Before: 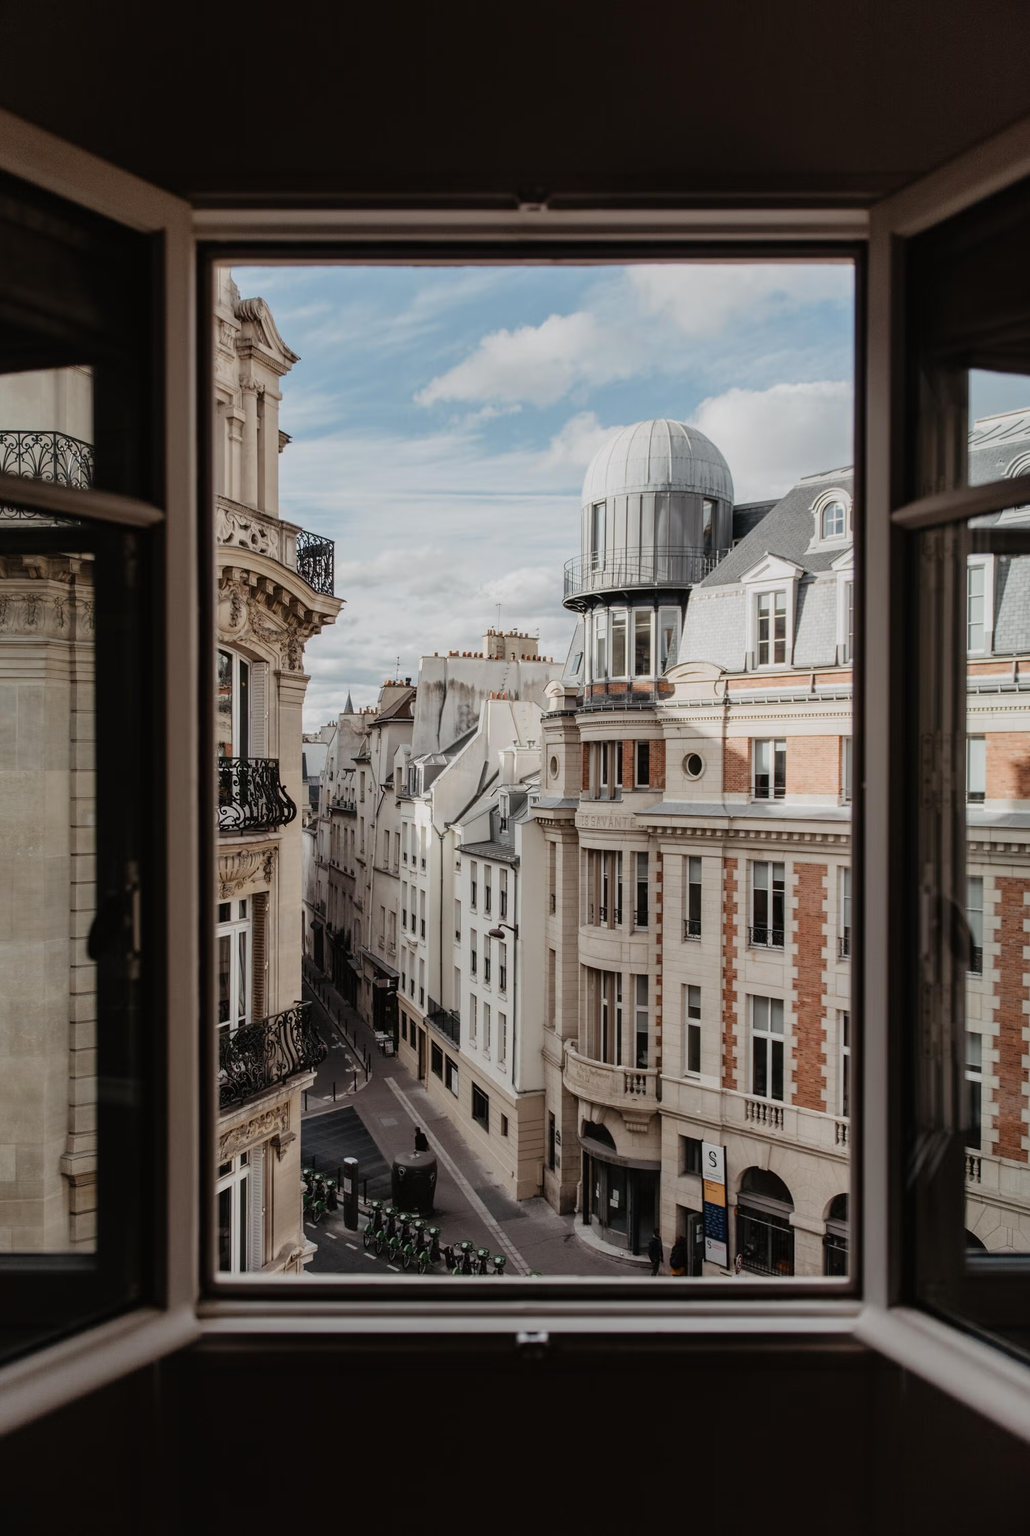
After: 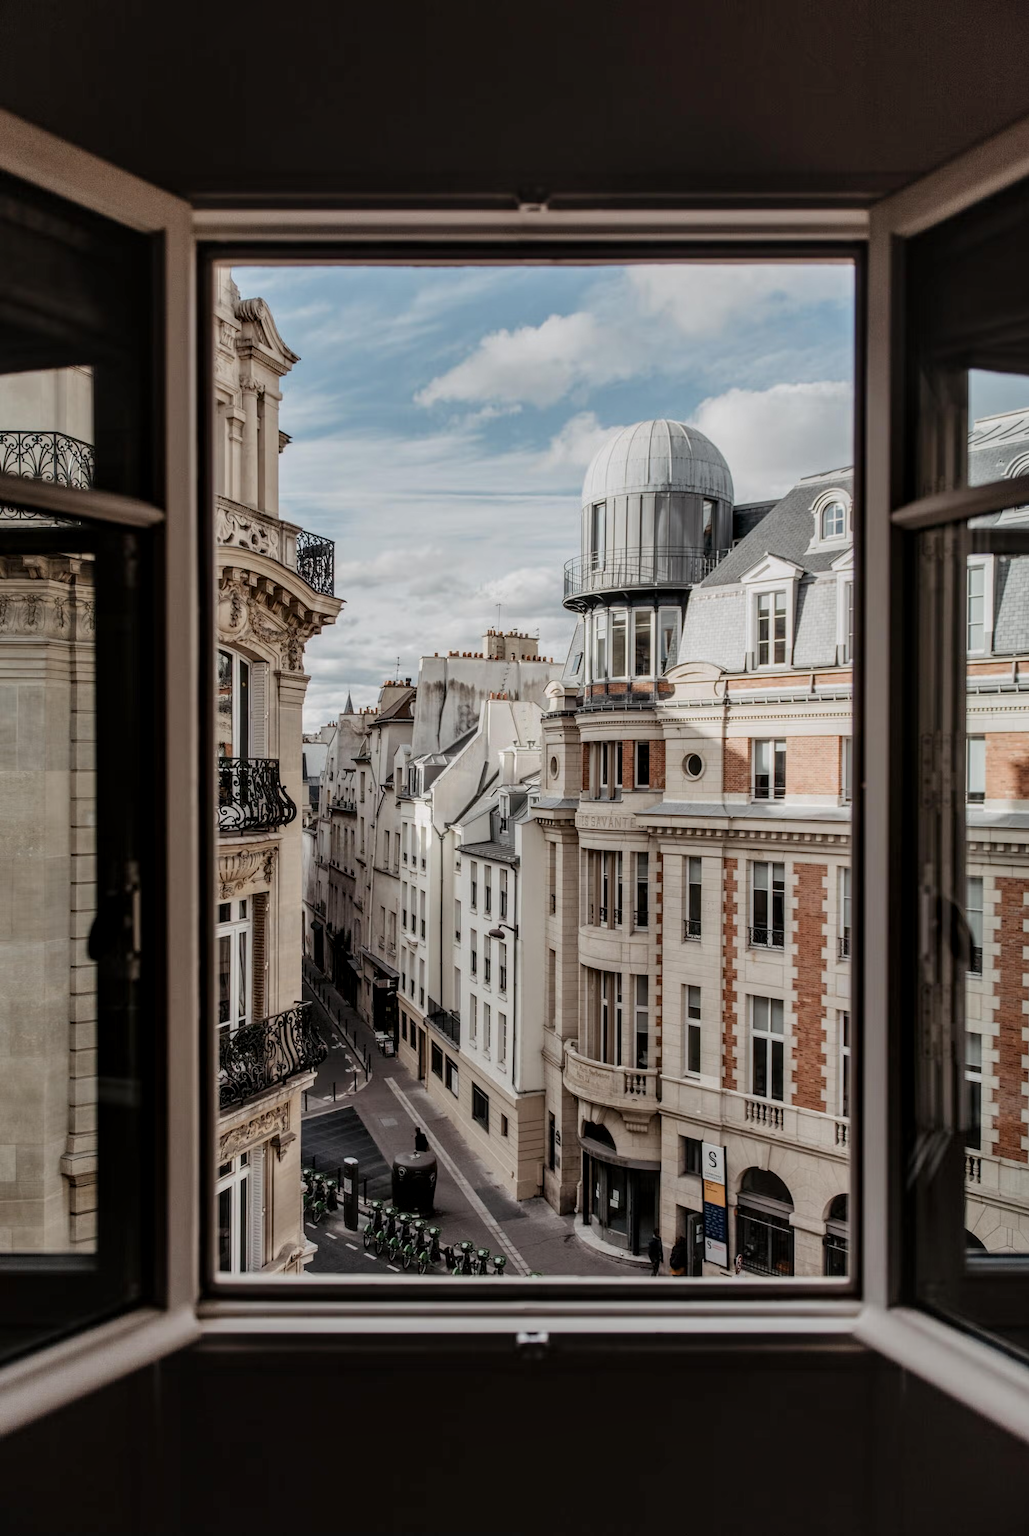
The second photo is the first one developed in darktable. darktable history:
local contrast: detail 130%
shadows and highlights: shadows 37.03, highlights -27.97, soften with gaussian
